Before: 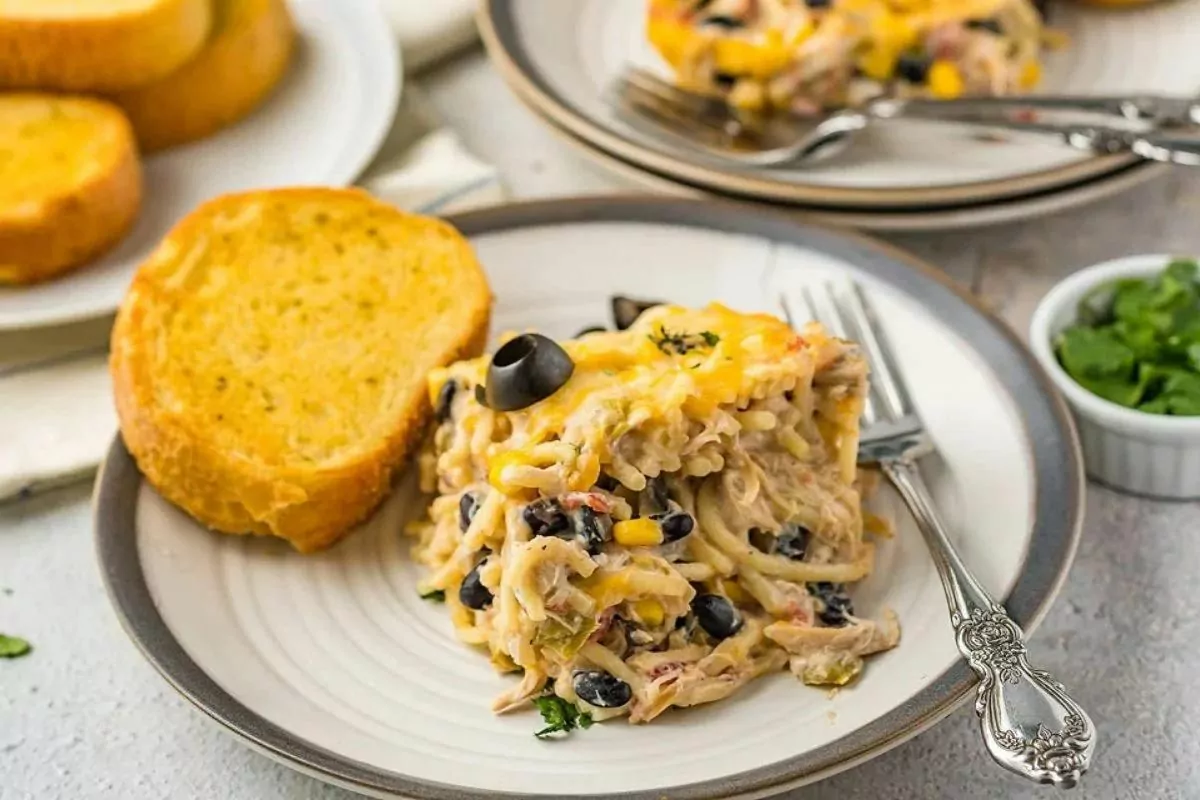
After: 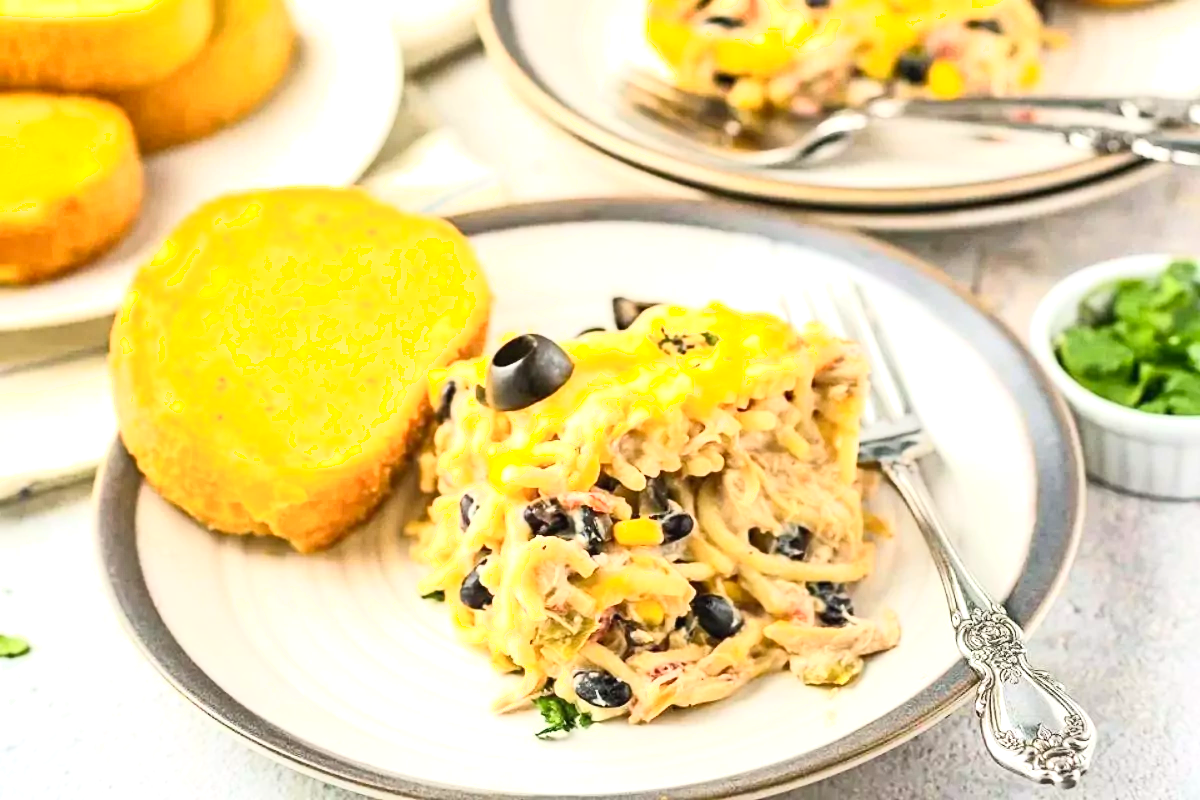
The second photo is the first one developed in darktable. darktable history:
shadows and highlights: shadows 0, highlights 40
exposure: exposure 0.7 EV, compensate highlight preservation false
contrast brightness saturation: contrast 0.2, brightness 0.16, saturation 0.22
